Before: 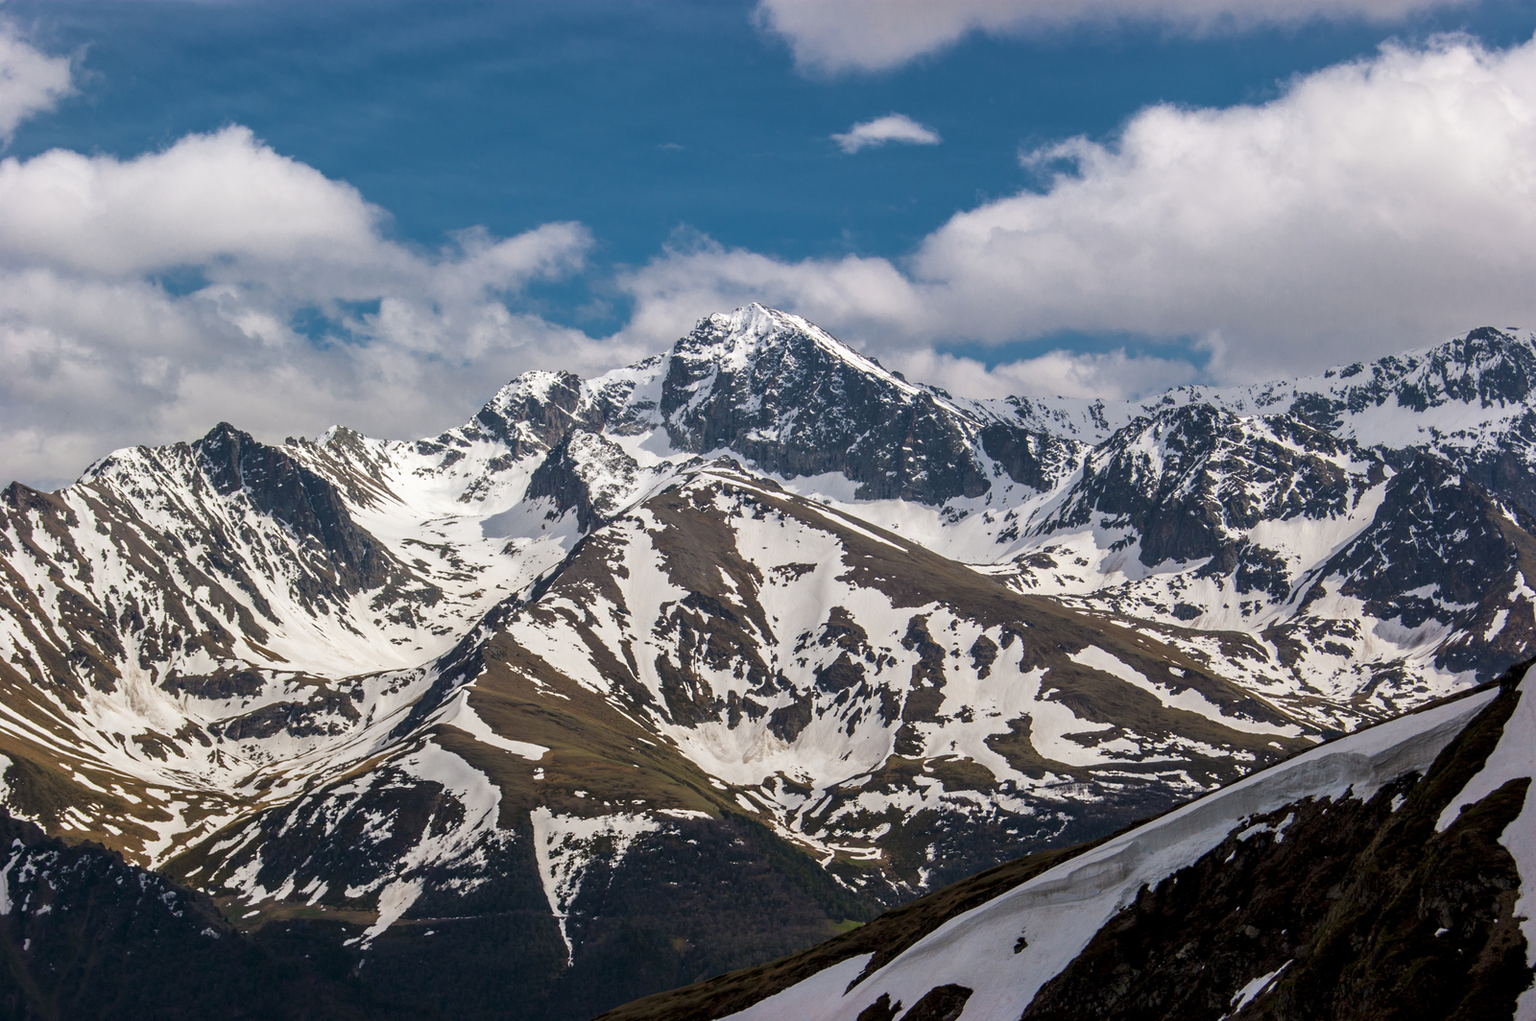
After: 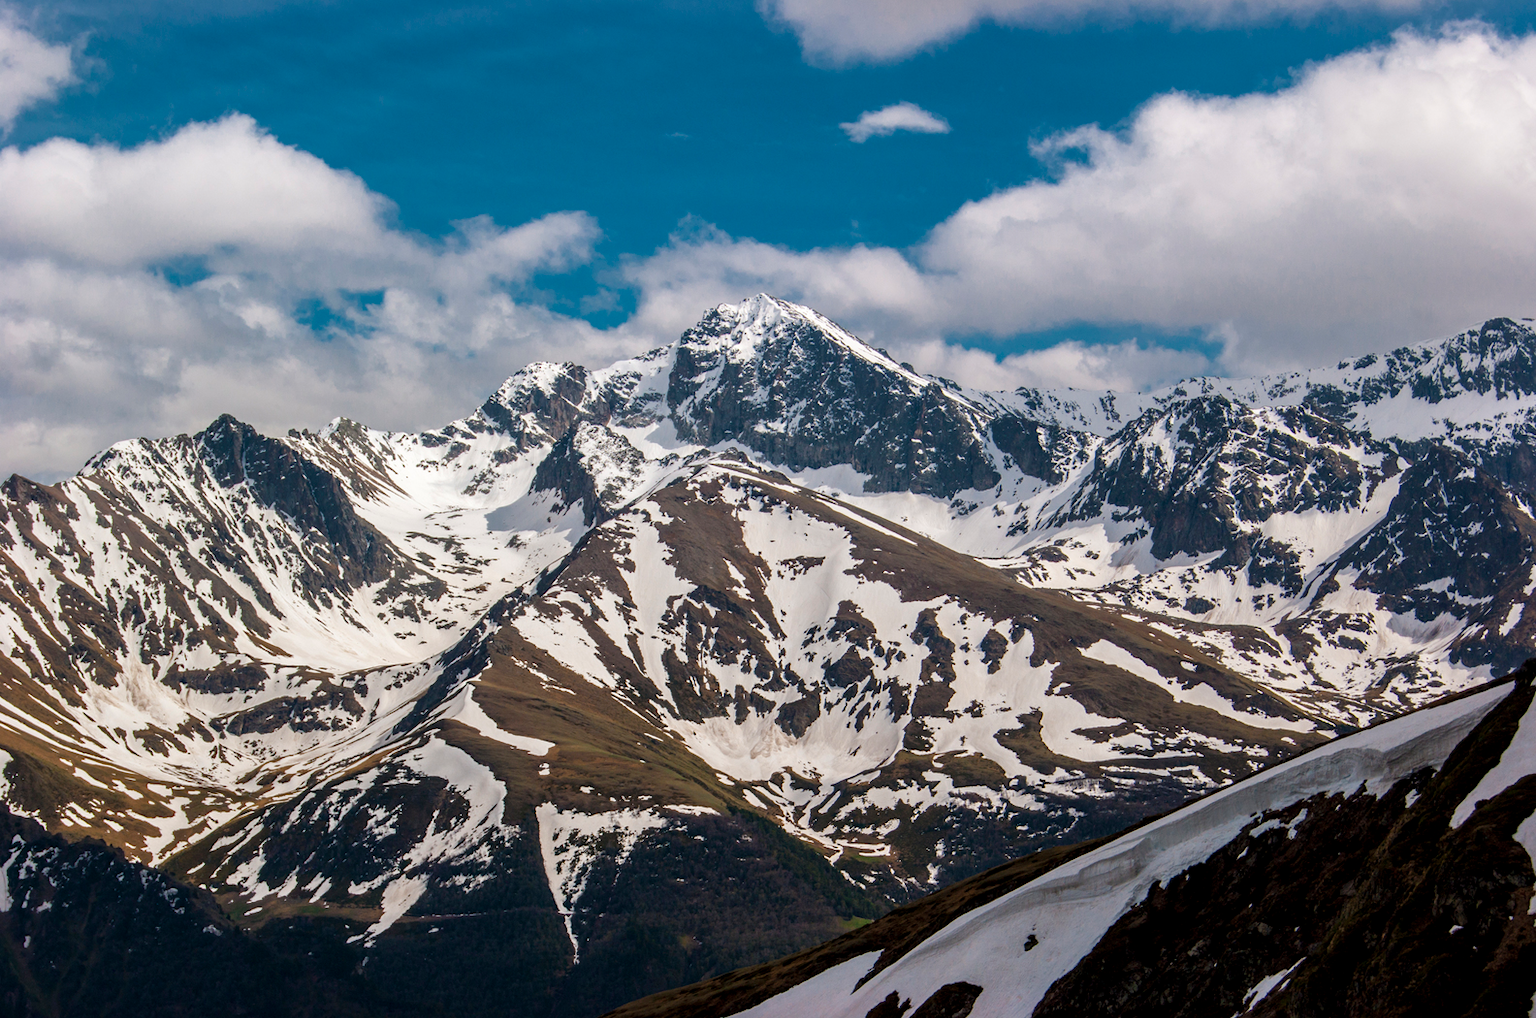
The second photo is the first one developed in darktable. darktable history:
crop: top 1.253%, right 0.06%
local contrast: mode bilateral grid, contrast 14, coarseness 37, detail 104%, midtone range 0.2
